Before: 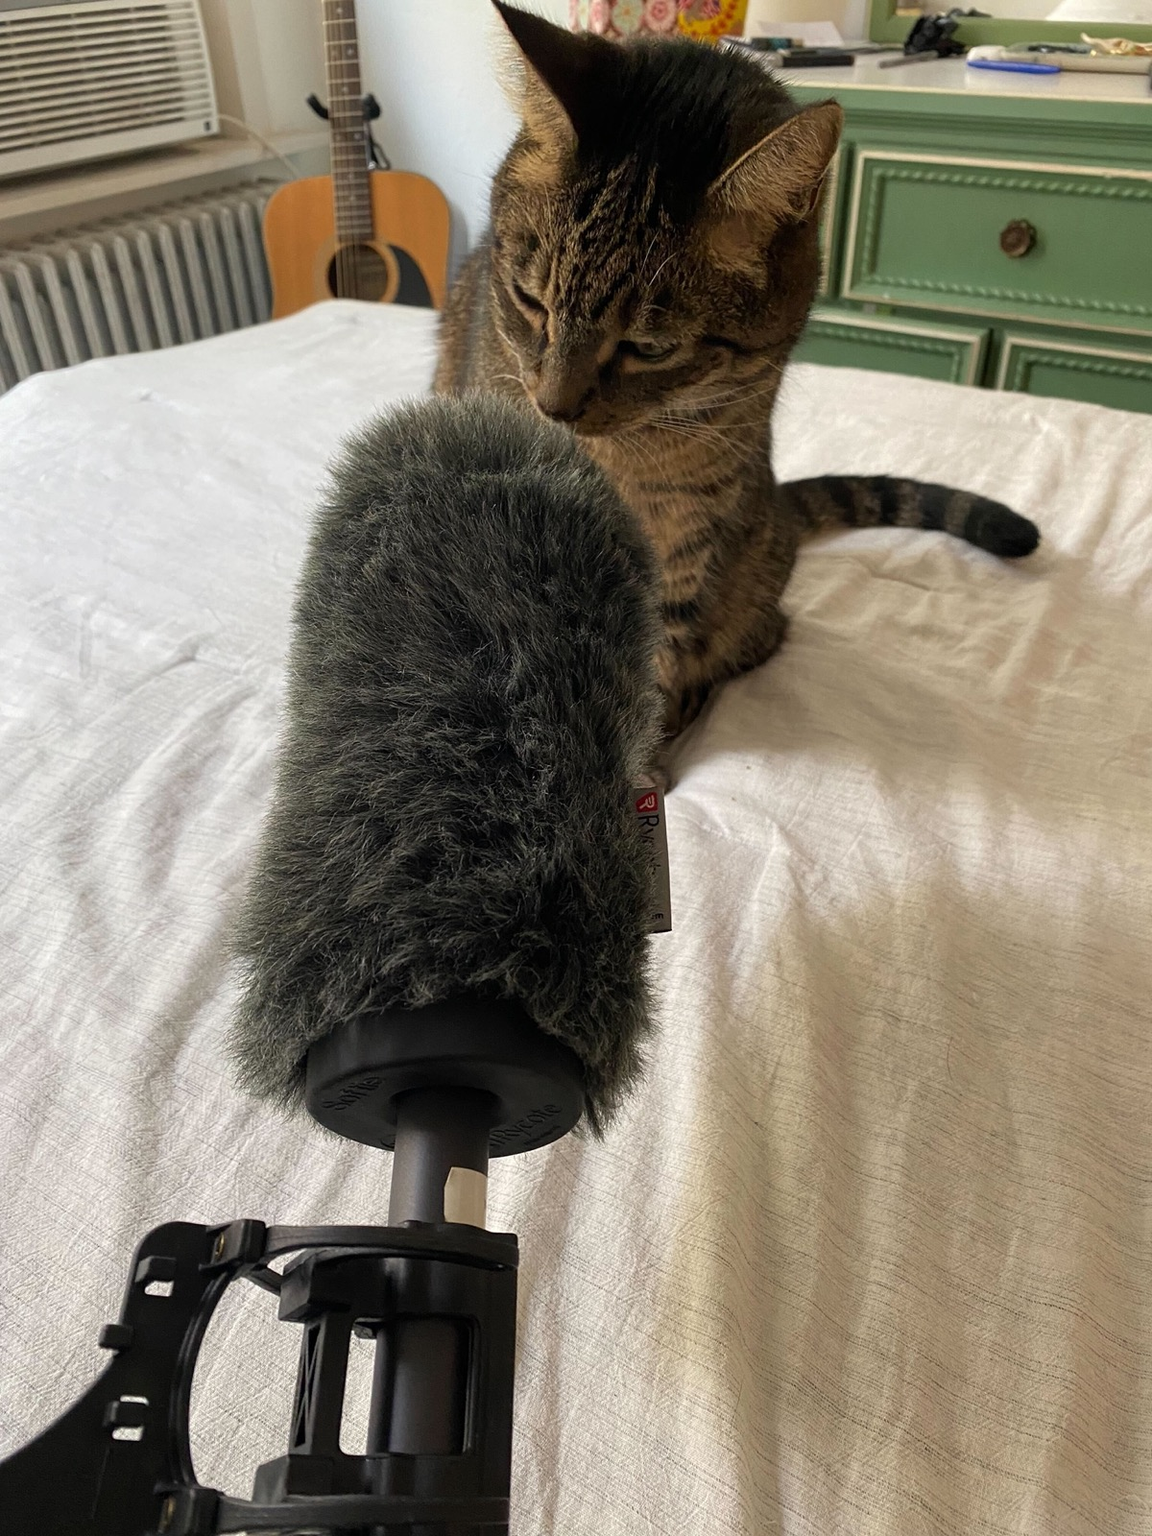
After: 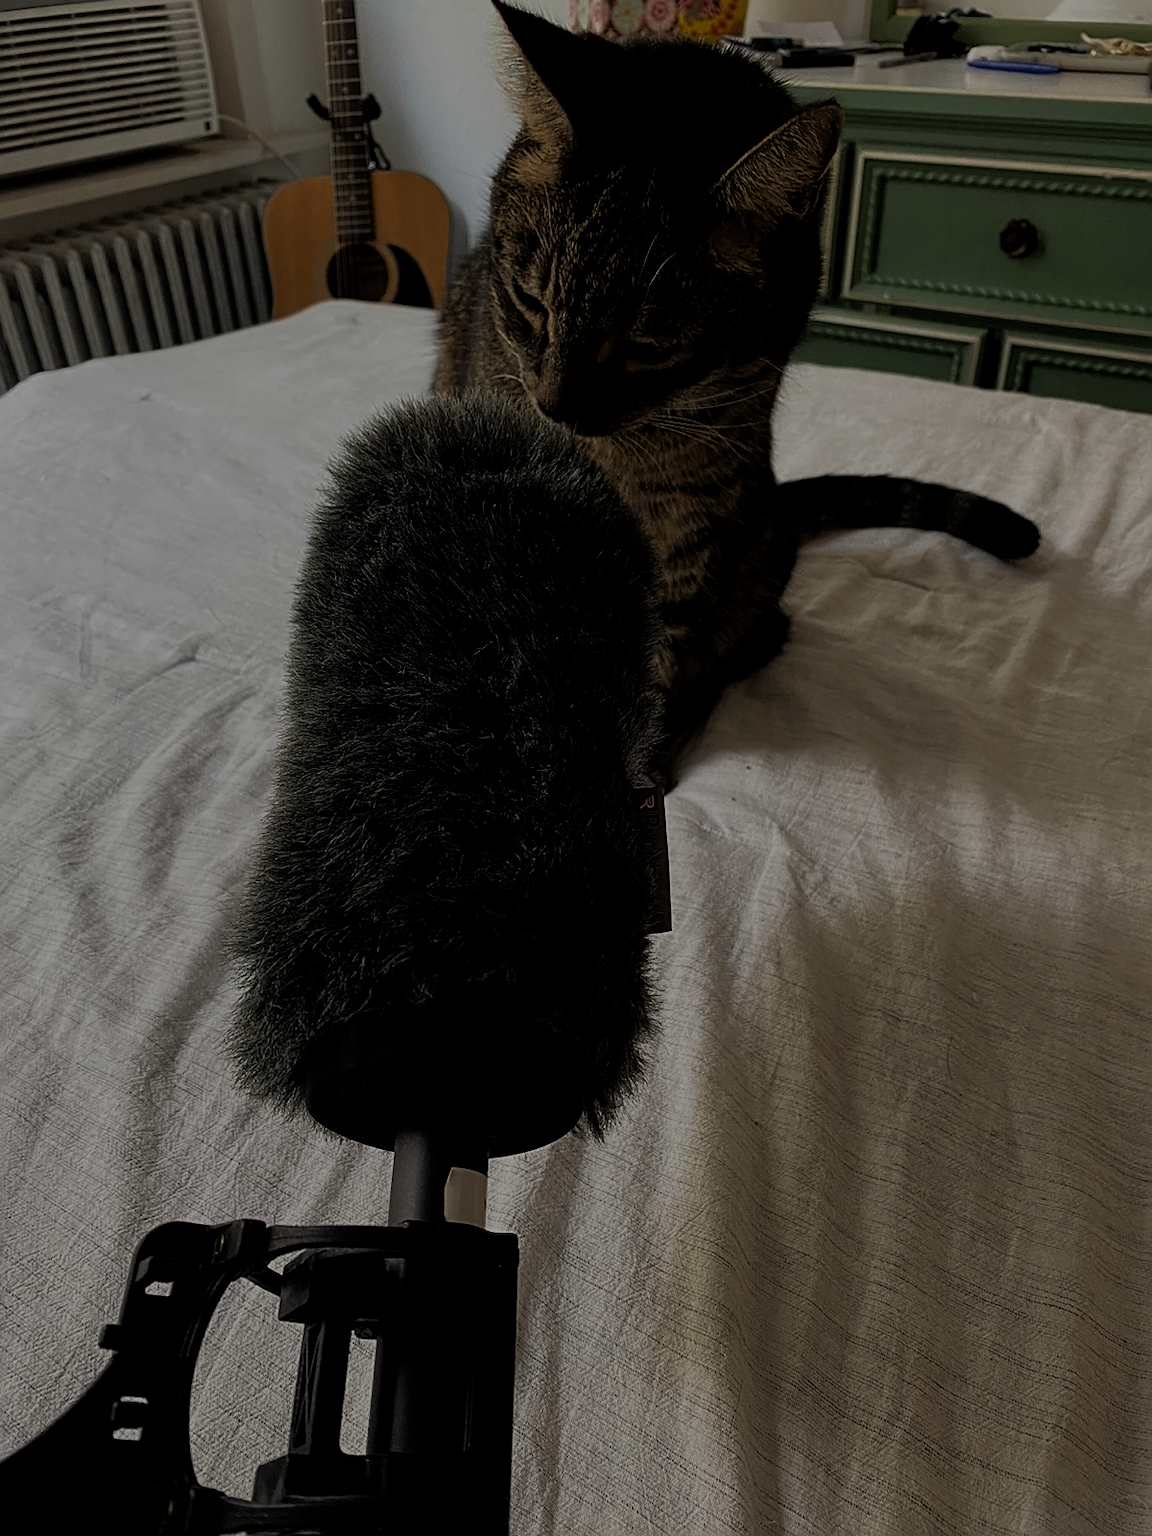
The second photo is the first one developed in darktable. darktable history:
sharpen: on, module defaults
tone equalizer: -8 EV -1.99 EV, -7 EV -1.98 EV, -6 EV -1.98 EV, -5 EV -1.96 EV, -4 EV -1.97 EV, -3 EV -1.99 EV, -2 EV -1.98 EV, -1 EV -1.62 EV, +0 EV -2 EV, edges refinement/feathering 500, mask exposure compensation -1.57 EV, preserve details no
filmic rgb: black relative exposure -6.07 EV, white relative exposure 6.97 EV, hardness 2.25
local contrast: mode bilateral grid, contrast 15, coarseness 36, detail 105%, midtone range 0.2
